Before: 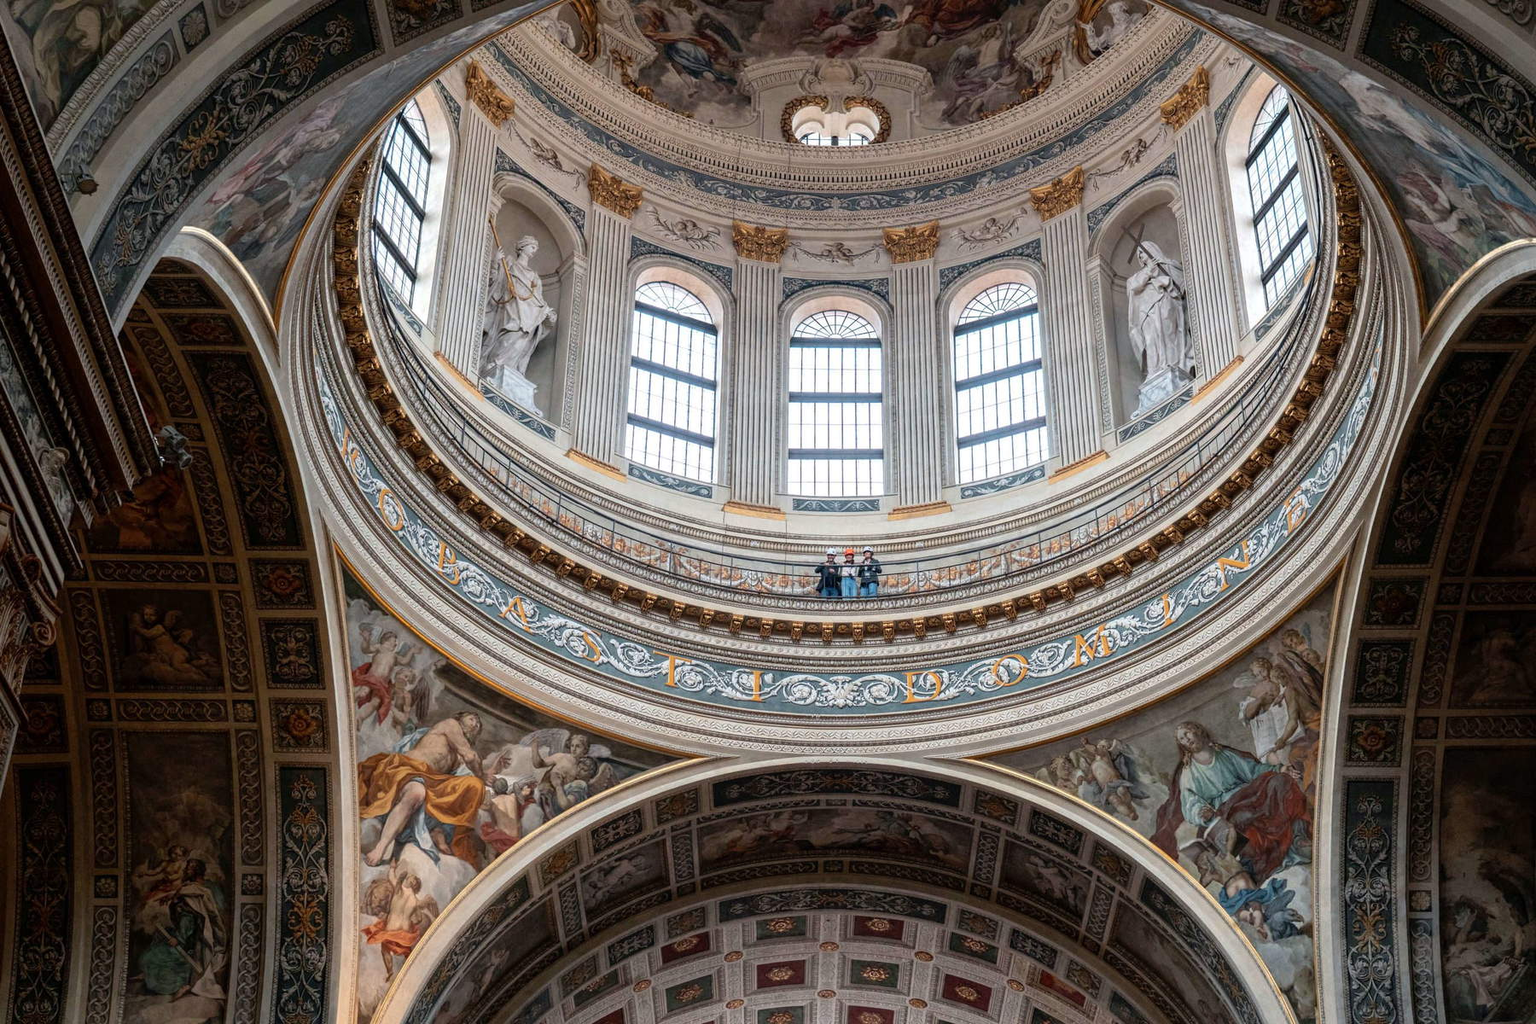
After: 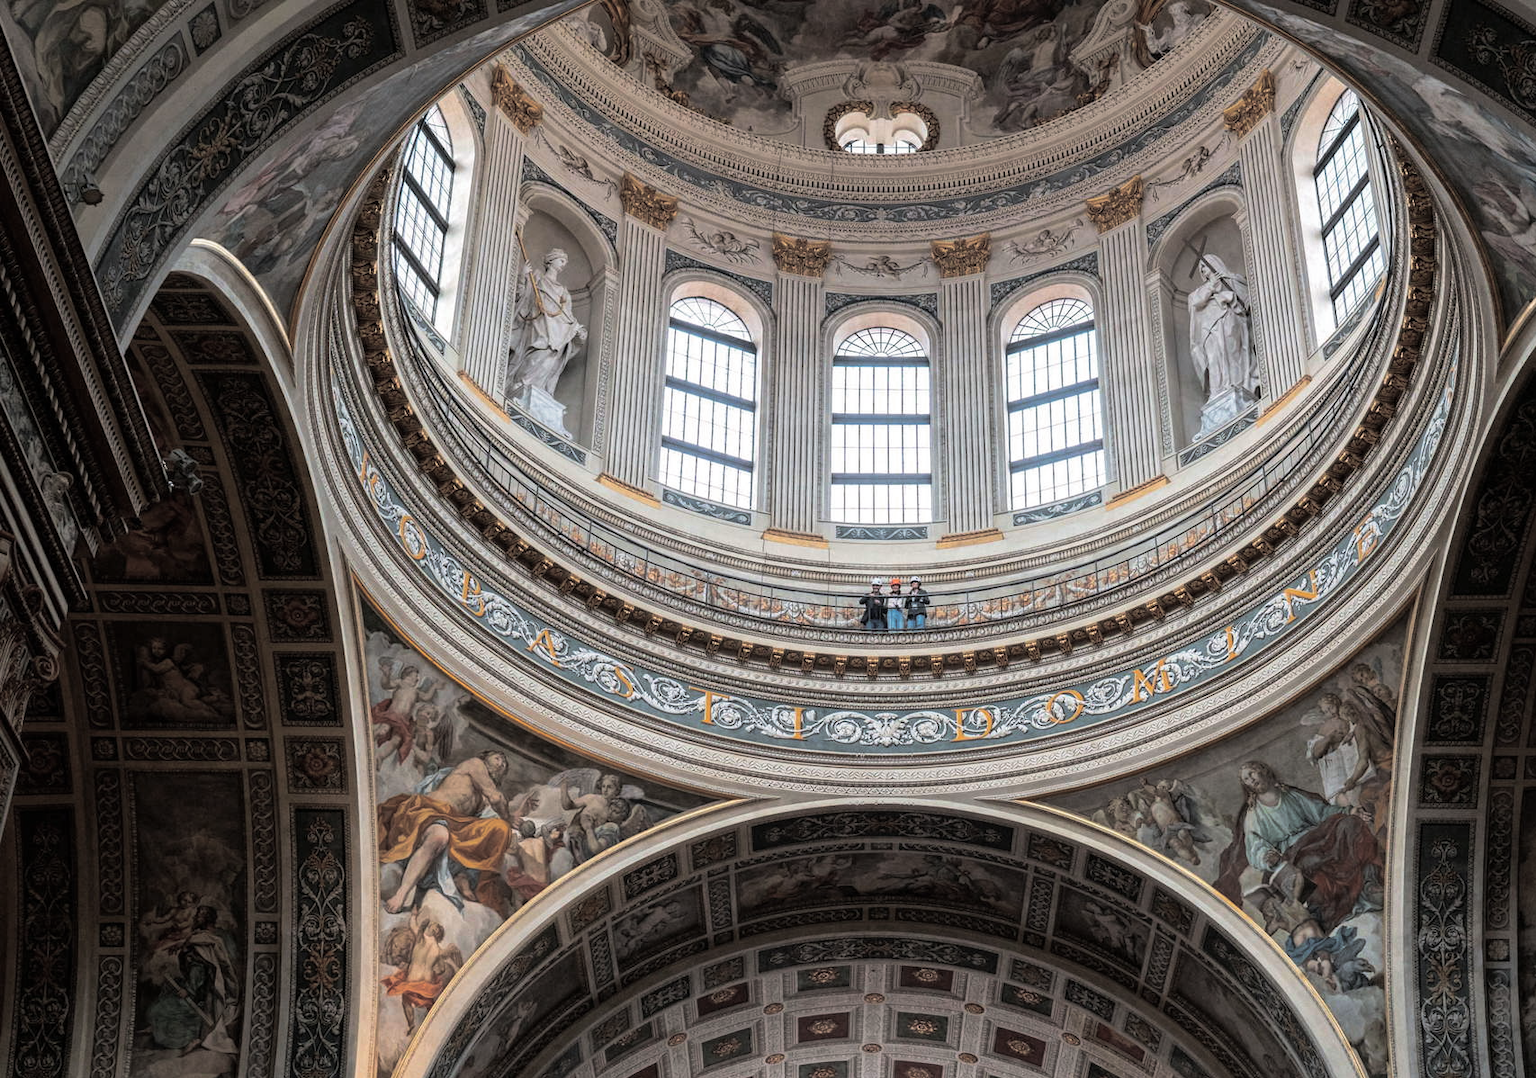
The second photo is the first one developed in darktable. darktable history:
crop and rotate: right 5.167%
split-toning: shadows › hue 36°, shadows › saturation 0.05, highlights › hue 10.8°, highlights › saturation 0.15, compress 40%
